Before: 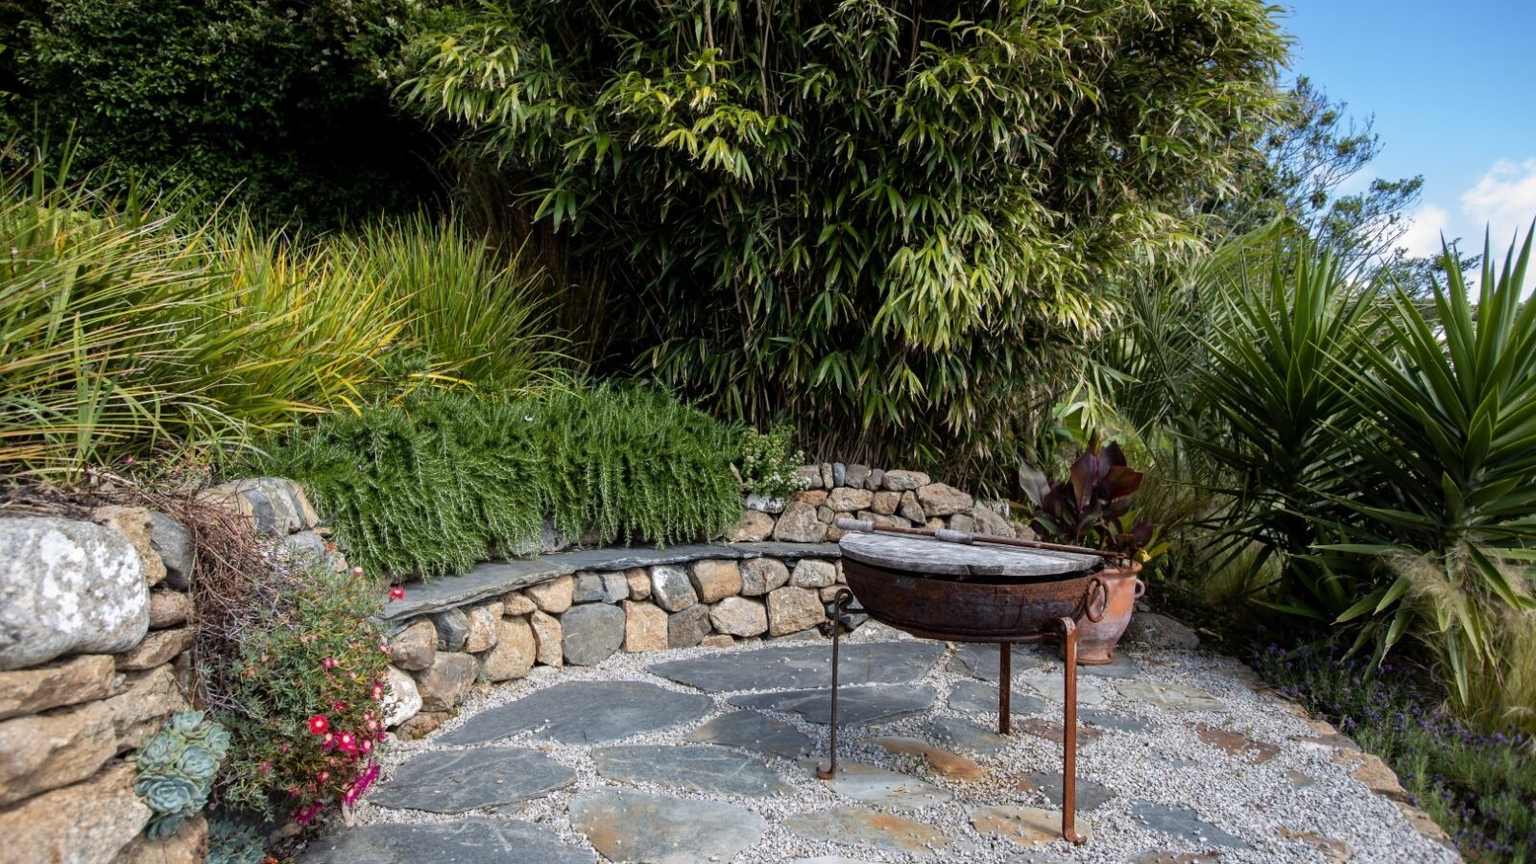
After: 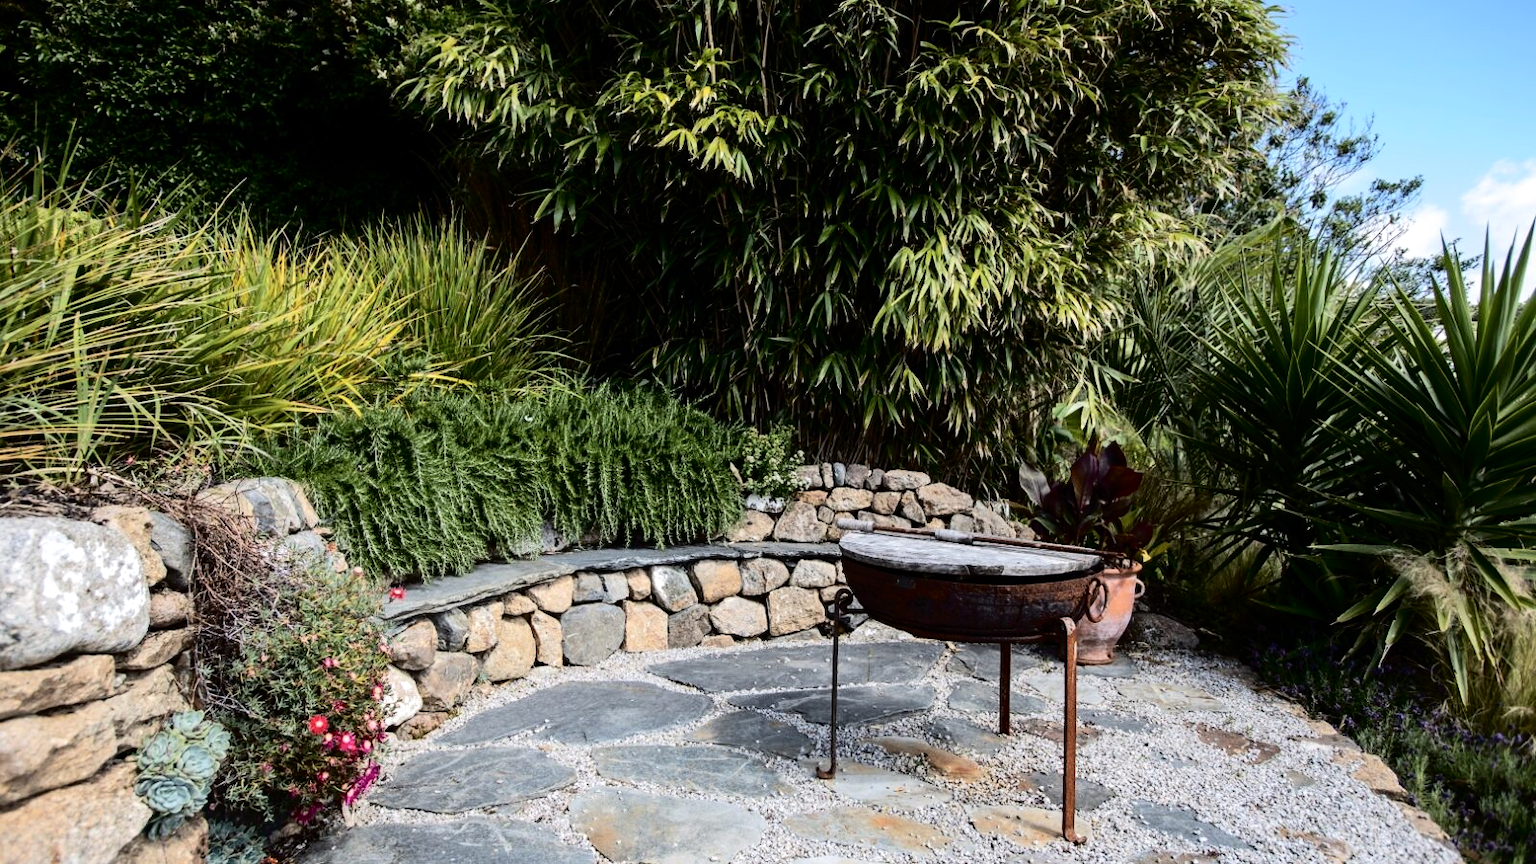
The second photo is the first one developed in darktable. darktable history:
exposure: exposure -0.179 EV, compensate highlight preservation false
tone curve: curves: ch0 [(0, 0) (0.003, 0.002) (0.011, 0.006) (0.025, 0.012) (0.044, 0.021) (0.069, 0.027) (0.1, 0.035) (0.136, 0.06) (0.177, 0.108) (0.224, 0.173) (0.277, 0.26) (0.335, 0.353) (0.399, 0.453) (0.468, 0.555) (0.543, 0.641) (0.623, 0.724) (0.709, 0.792) (0.801, 0.857) (0.898, 0.918) (1, 1)], color space Lab, independent channels, preserve colors none
tone equalizer: -8 EV -0.398 EV, -7 EV -0.387 EV, -6 EV -0.31 EV, -5 EV -0.191 EV, -3 EV 0.207 EV, -2 EV 0.355 EV, -1 EV 0.369 EV, +0 EV 0.428 EV, edges refinement/feathering 500, mask exposure compensation -1.57 EV, preserve details no
